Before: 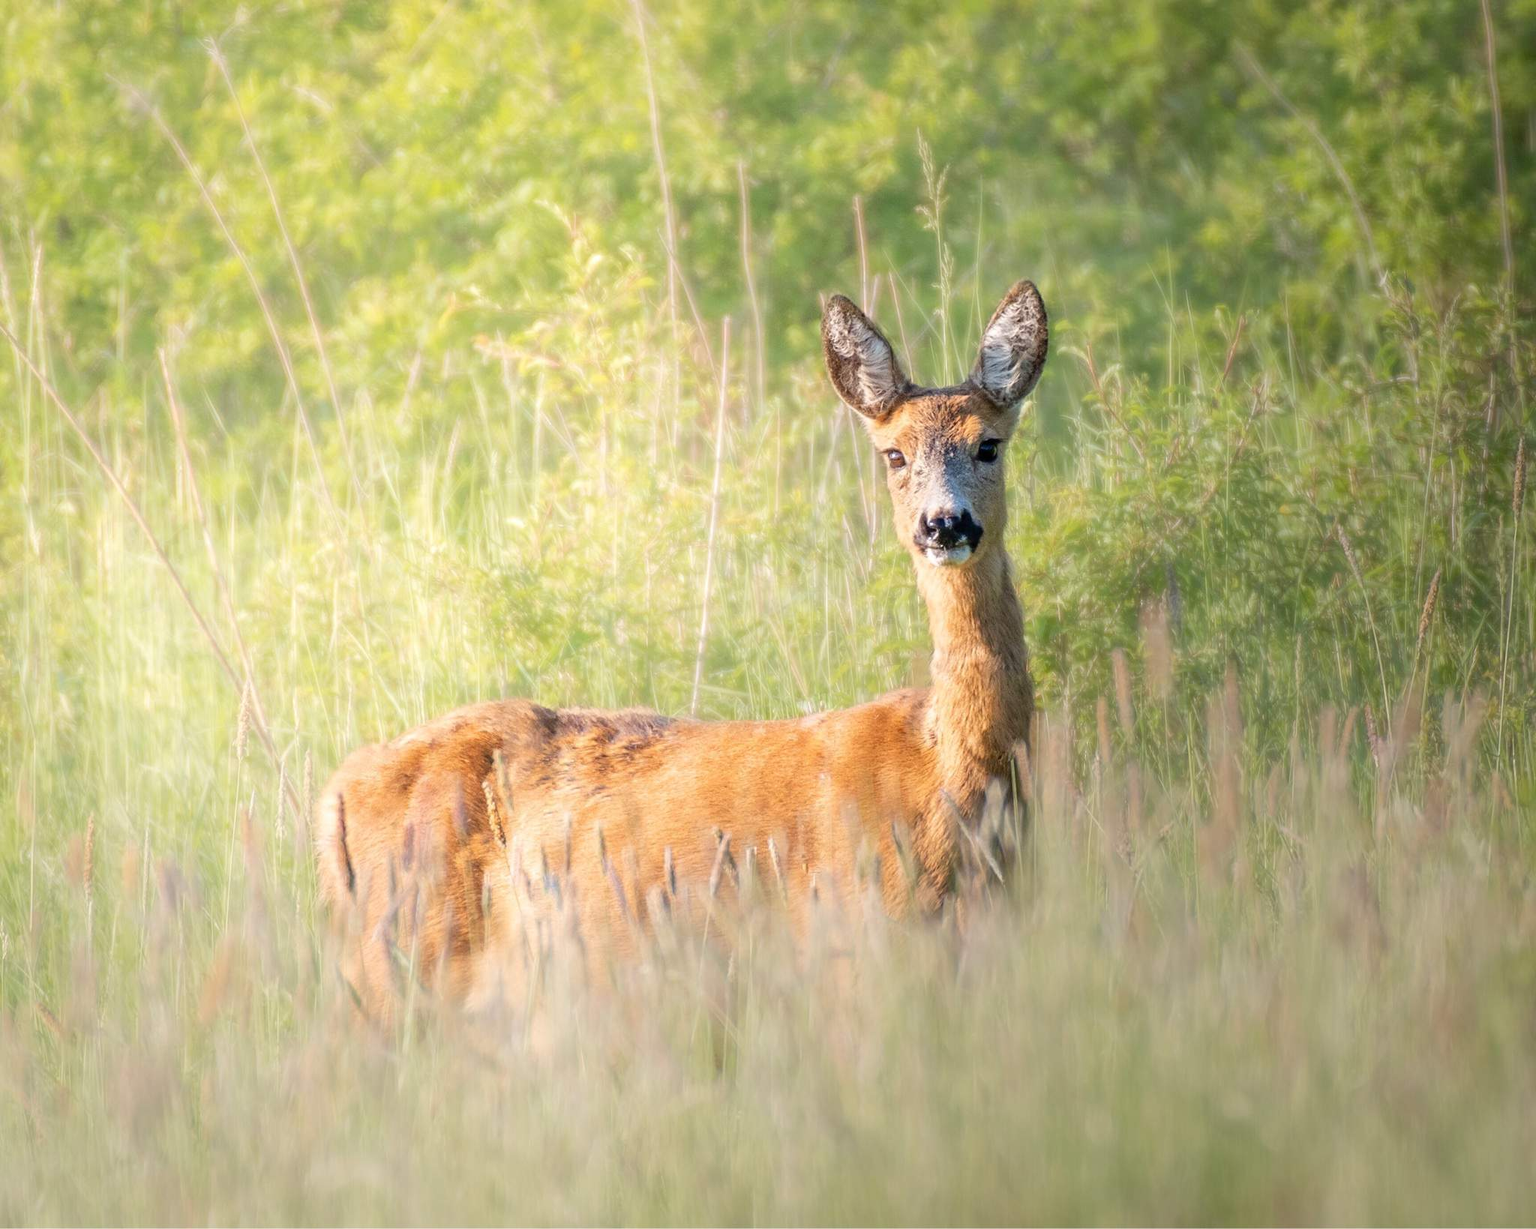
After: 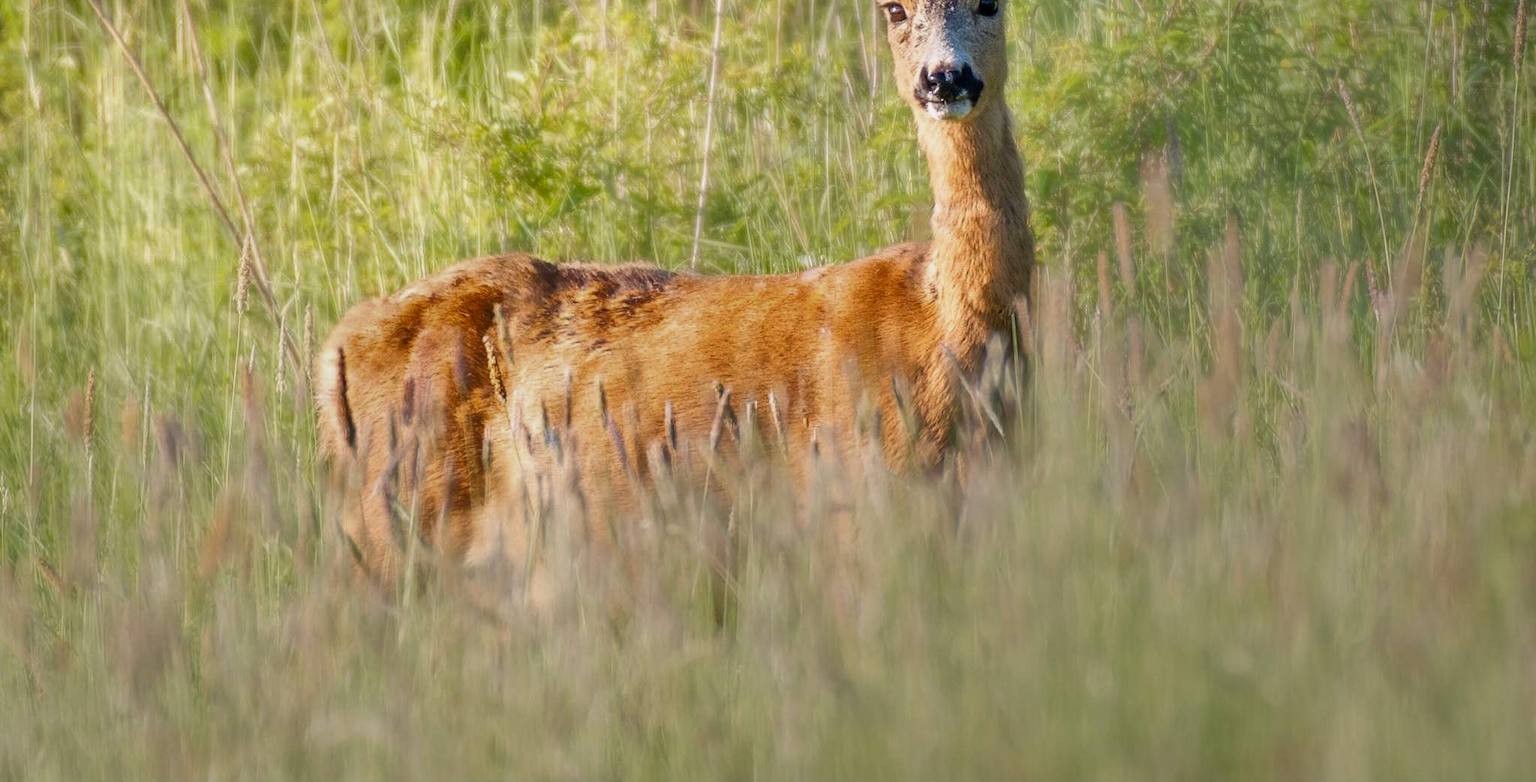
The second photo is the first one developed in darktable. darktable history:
shadows and highlights: white point adjustment -3.63, highlights -63.65, soften with gaussian
crop and rotate: top 36.353%
